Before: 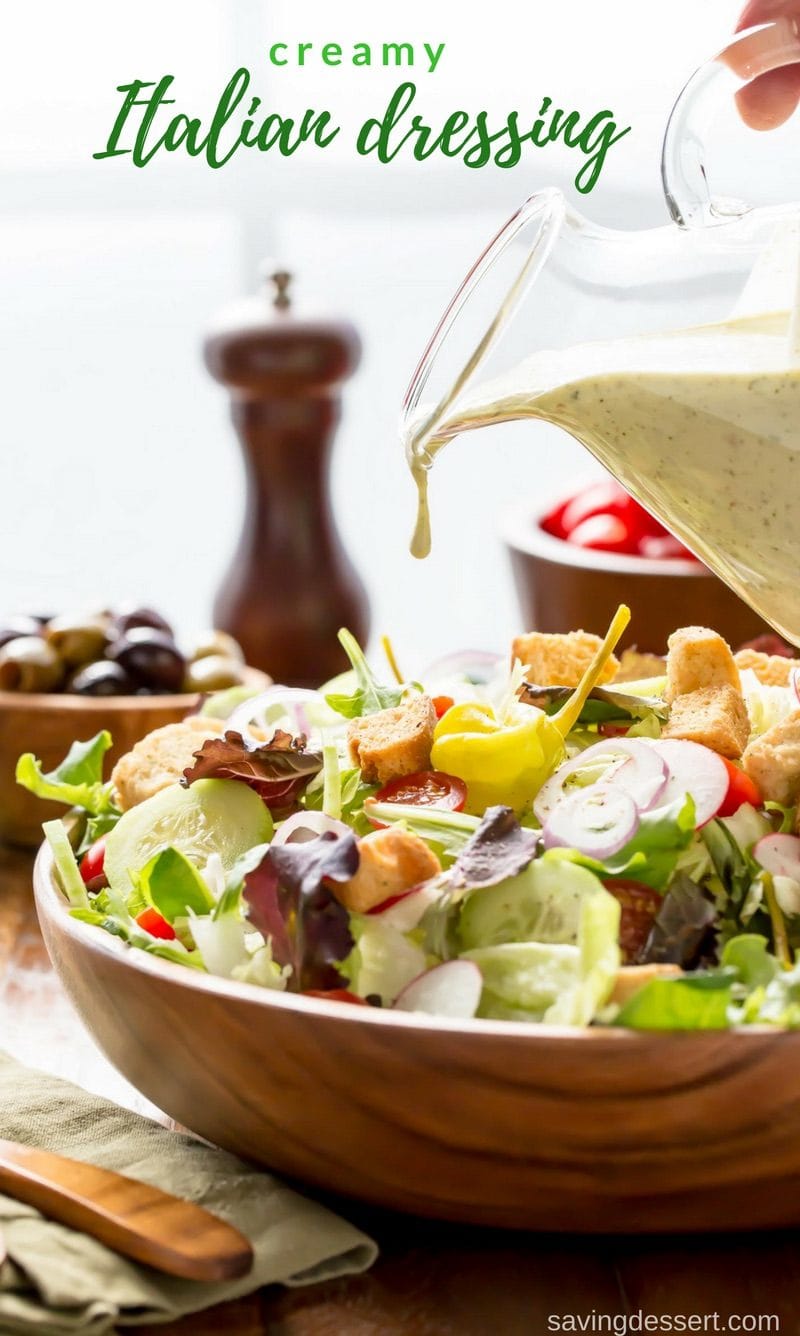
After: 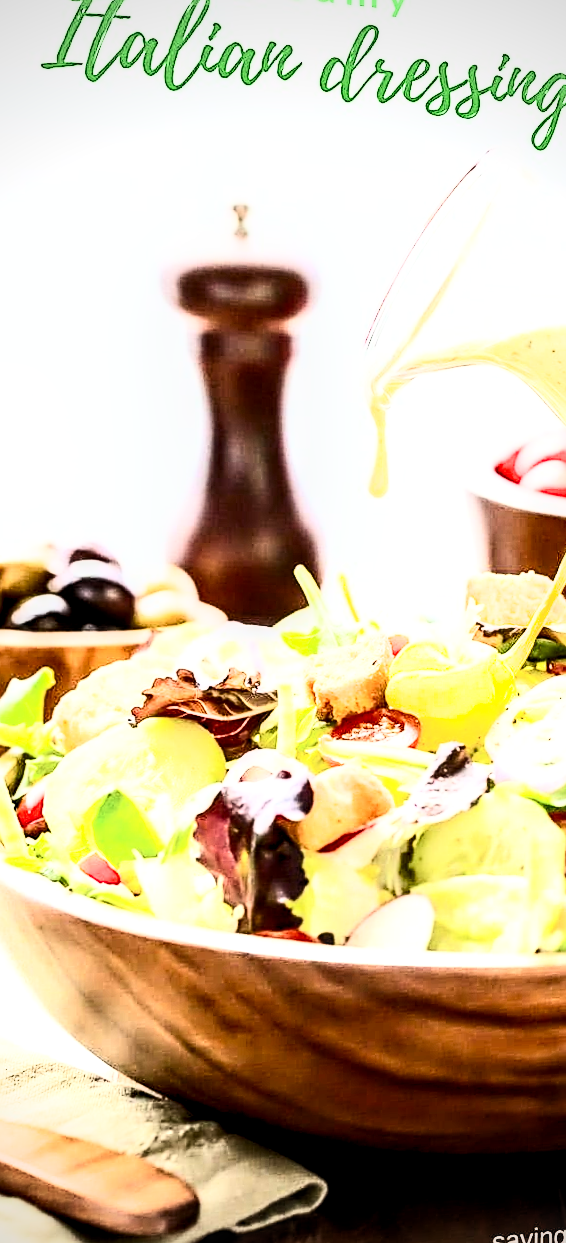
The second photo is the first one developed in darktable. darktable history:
vignetting: on, module defaults
rotate and perspective: rotation 0.679°, lens shift (horizontal) 0.136, crop left 0.009, crop right 0.991, crop top 0.078, crop bottom 0.95
filmic rgb: black relative exposure -5 EV, hardness 2.88, contrast 1.3, highlights saturation mix -10%
sharpen: on, module defaults
contrast brightness saturation: contrast 0.62, brightness 0.34, saturation 0.14
crop and rotate: left 9.061%, right 20.142%
exposure: exposure 1 EV, compensate highlight preservation false
local contrast: highlights 60%, shadows 60%, detail 160%
